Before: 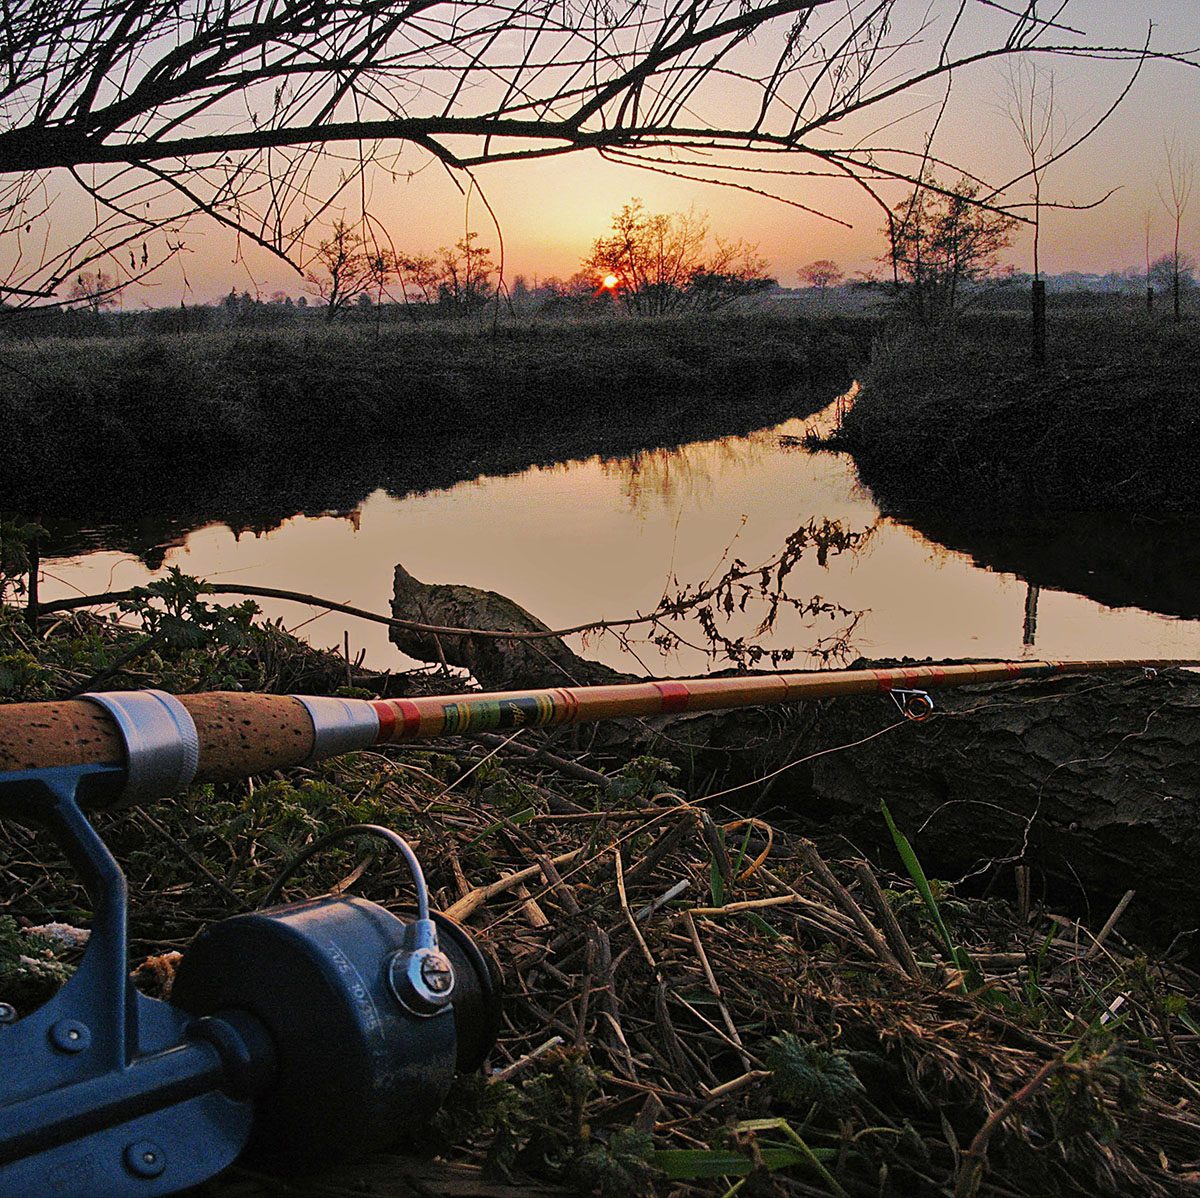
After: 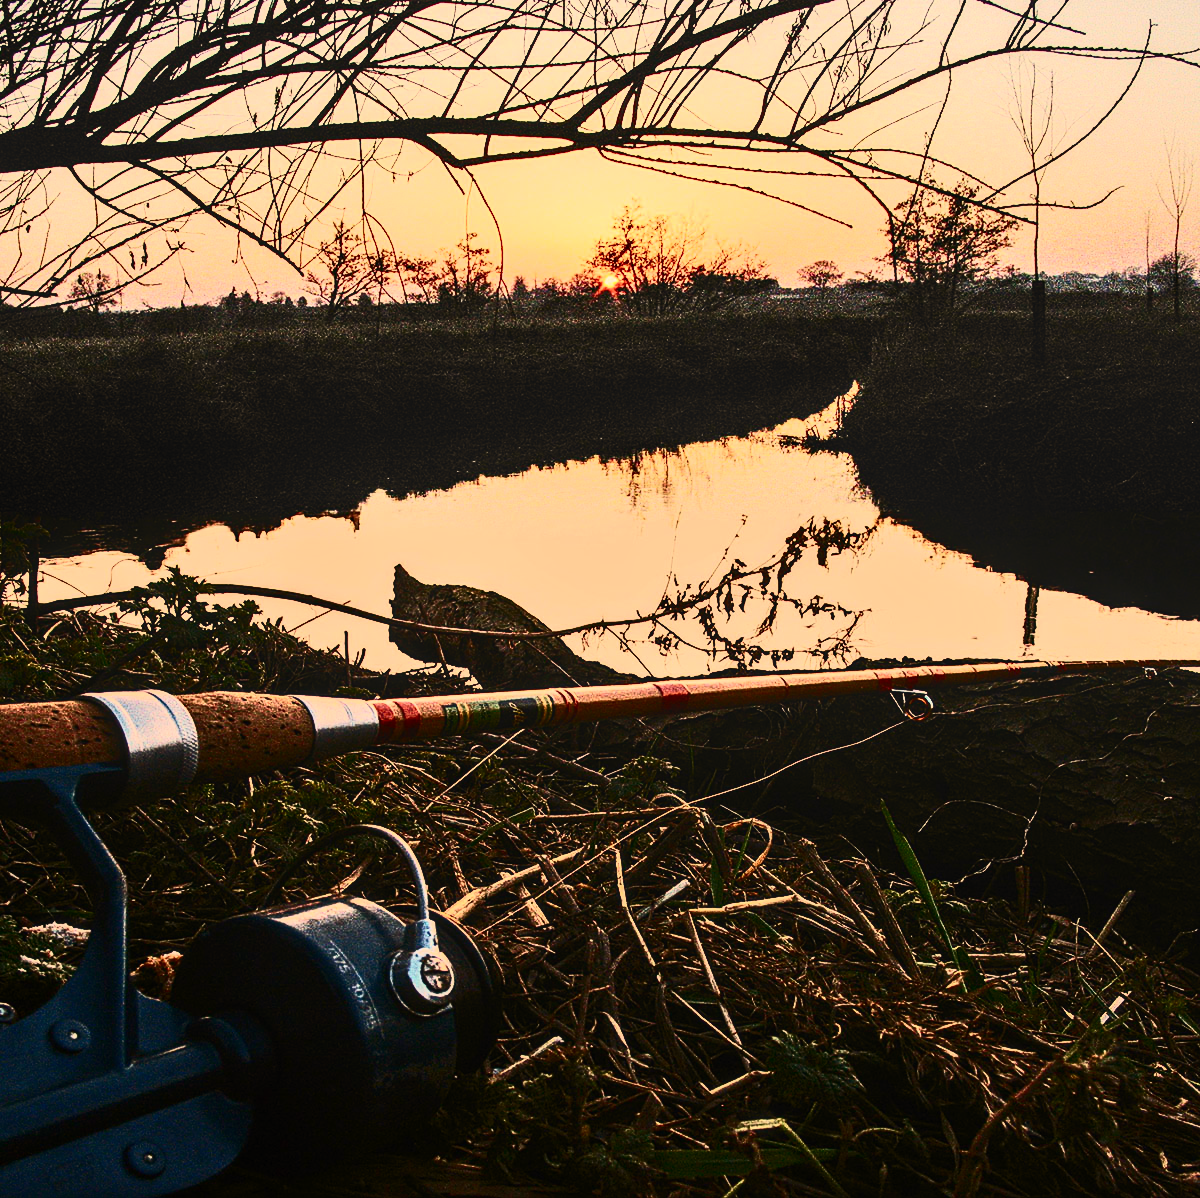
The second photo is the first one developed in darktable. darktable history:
white balance: red 1.138, green 0.996, blue 0.812
local contrast: on, module defaults
contrast brightness saturation: contrast 0.93, brightness 0.2
color contrast: green-magenta contrast 0.96
